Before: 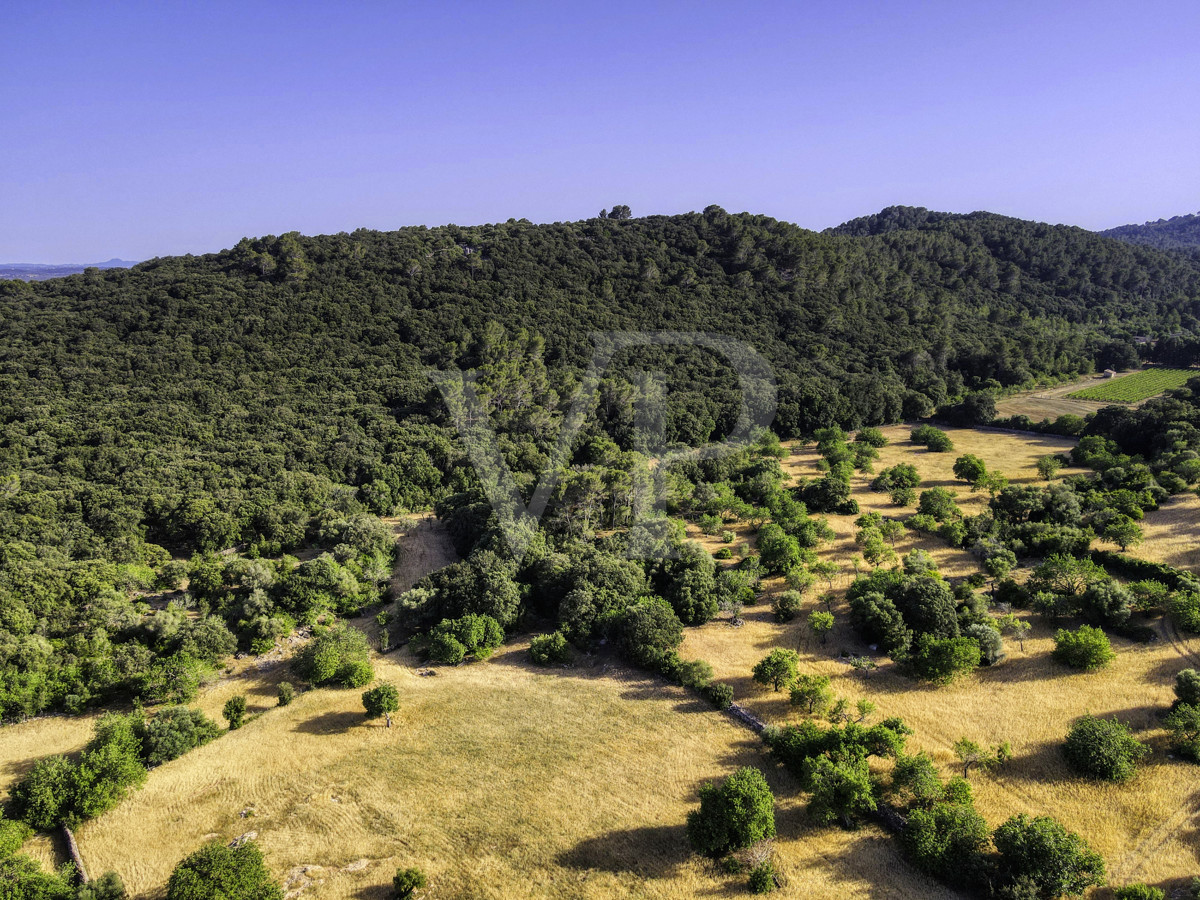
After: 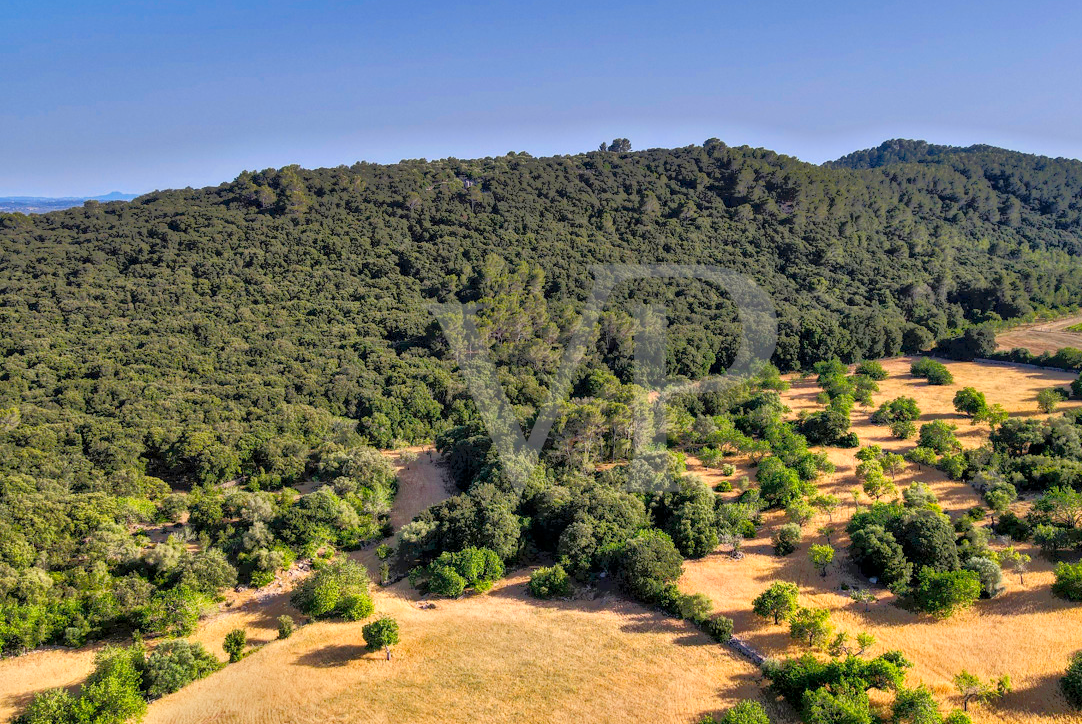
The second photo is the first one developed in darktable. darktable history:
crop: top 7.521%, right 9.757%, bottom 11.942%
exposure: black level correction 0.001, exposure 0.015 EV, compensate exposure bias true, compensate highlight preservation false
tone equalizer: -7 EV -0.63 EV, -6 EV 0.997 EV, -5 EV -0.487 EV, -4 EV 0.428 EV, -3 EV 0.44 EV, -2 EV 0.18 EV, -1 EV -0.147 EV, +0 EV -0.39 EV
